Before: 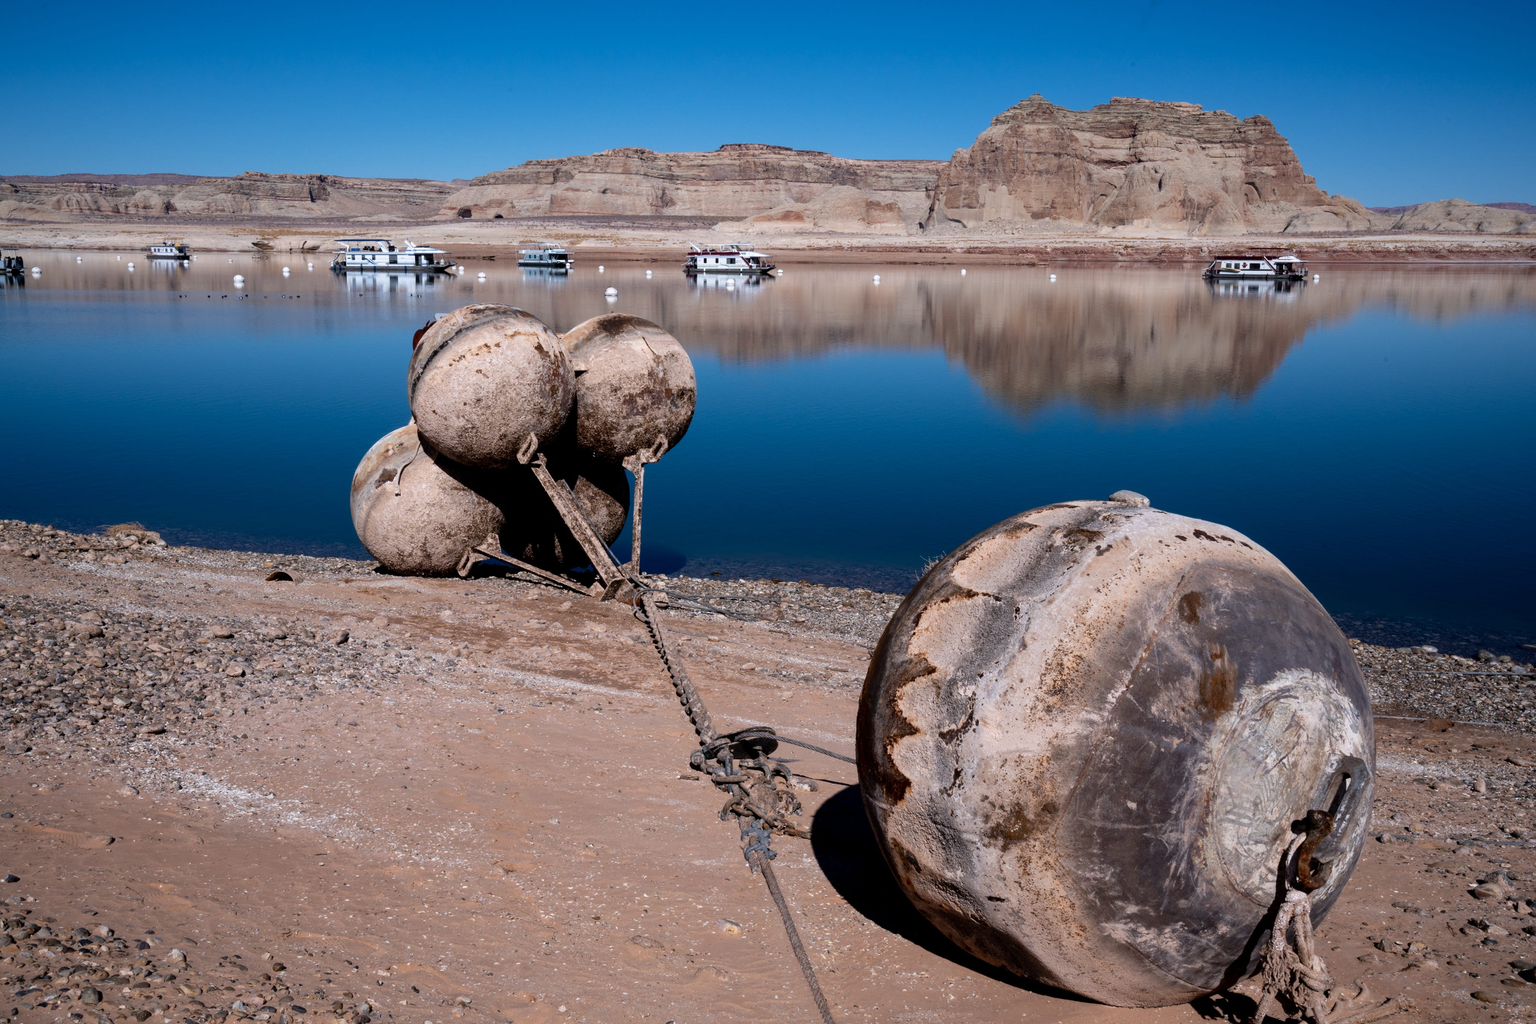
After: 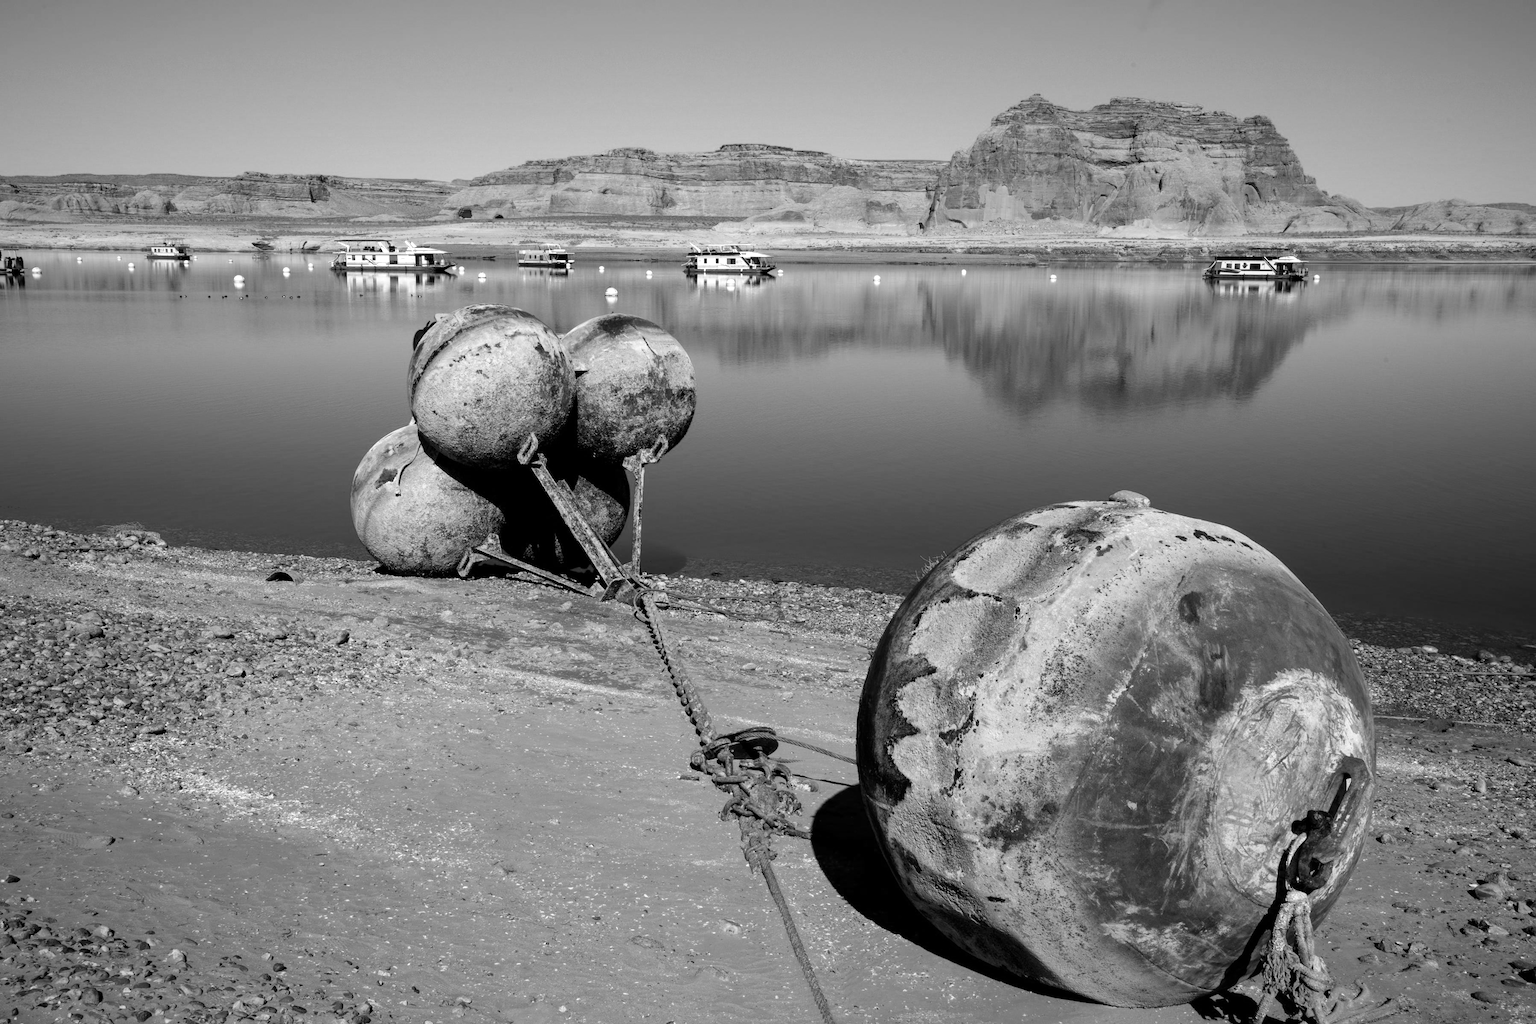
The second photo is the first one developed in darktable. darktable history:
color calibration: output gray [0.21, 0.42, 0.37, 0], illuminant custom, x 0.261, y 0.52, temperature 7038.99 K, saturation algorithm version 1 (2020)
